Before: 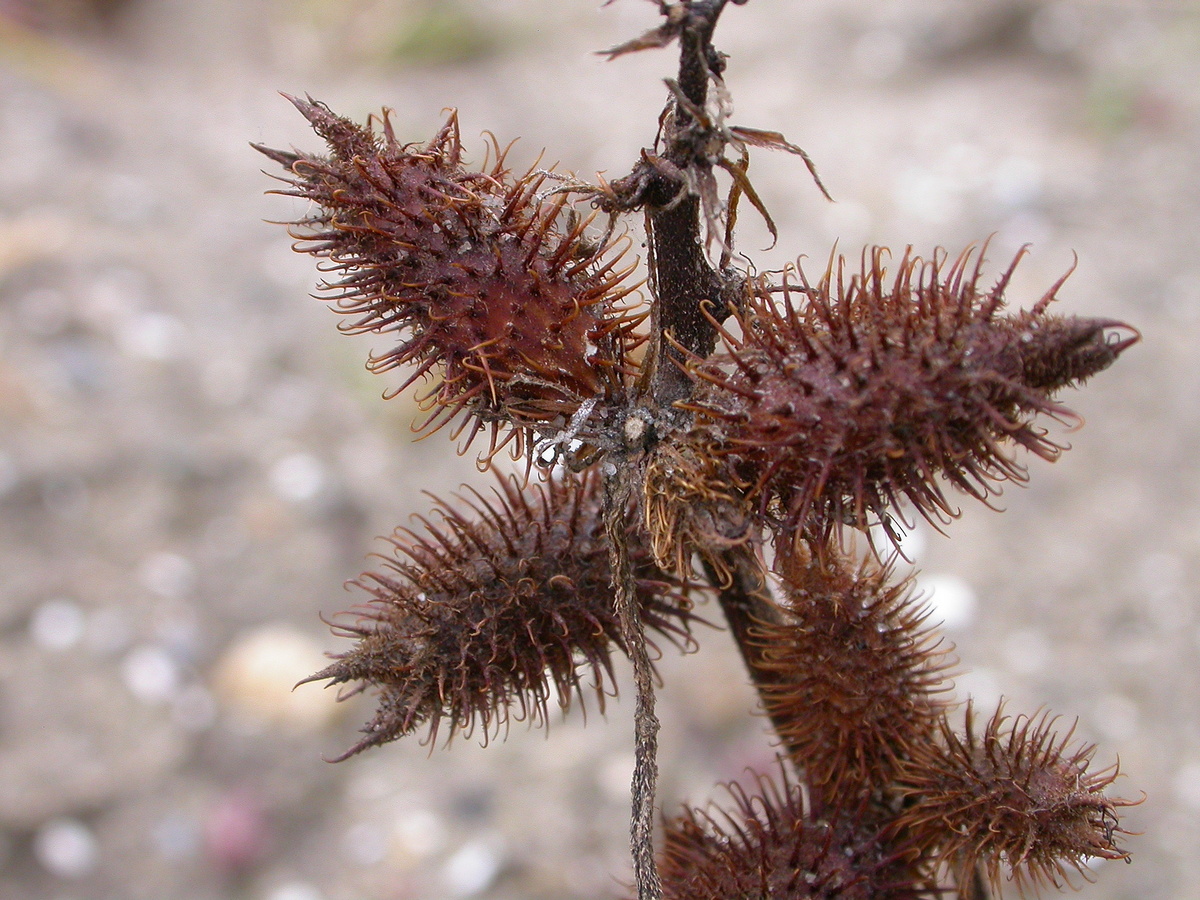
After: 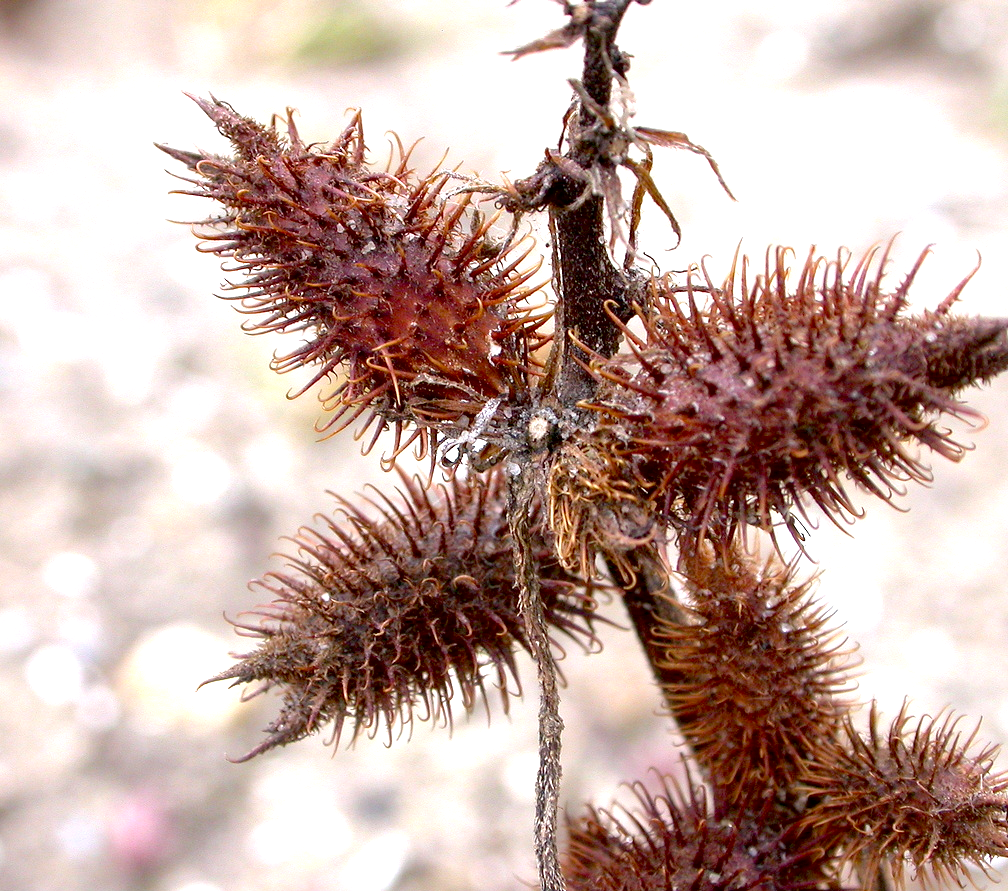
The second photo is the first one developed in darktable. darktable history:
exposure: black level correction 0.01, exposure 1 EV, compensate highlight preservation false
crop: left 8.026%, right 7.374%
local contrast: mode bilateral grid, contrast 20, coarseness 50, detail 120%, midtone range 0.2
